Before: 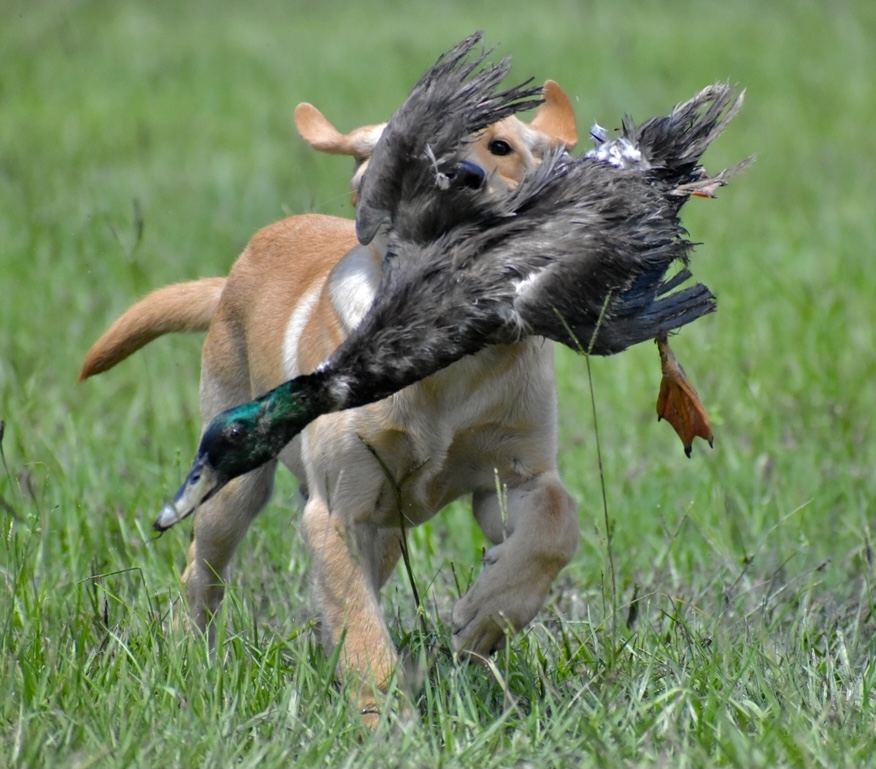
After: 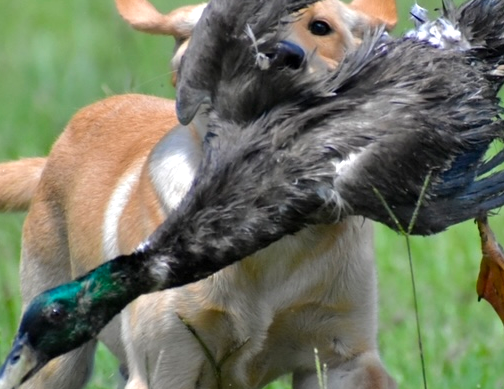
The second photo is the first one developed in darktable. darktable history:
exposure: exposure 0.2 EV, compensate exposure bias true, compensate highlight preservation false
shadows and highlights: radius 91.21, shadows -16.36, white point adjustment 0.277, highlights 32.23, compress 48.66%, soften with gaussian
crop: left 20.616%, top 15.605%, right 21.76%, bottom 33.791%
